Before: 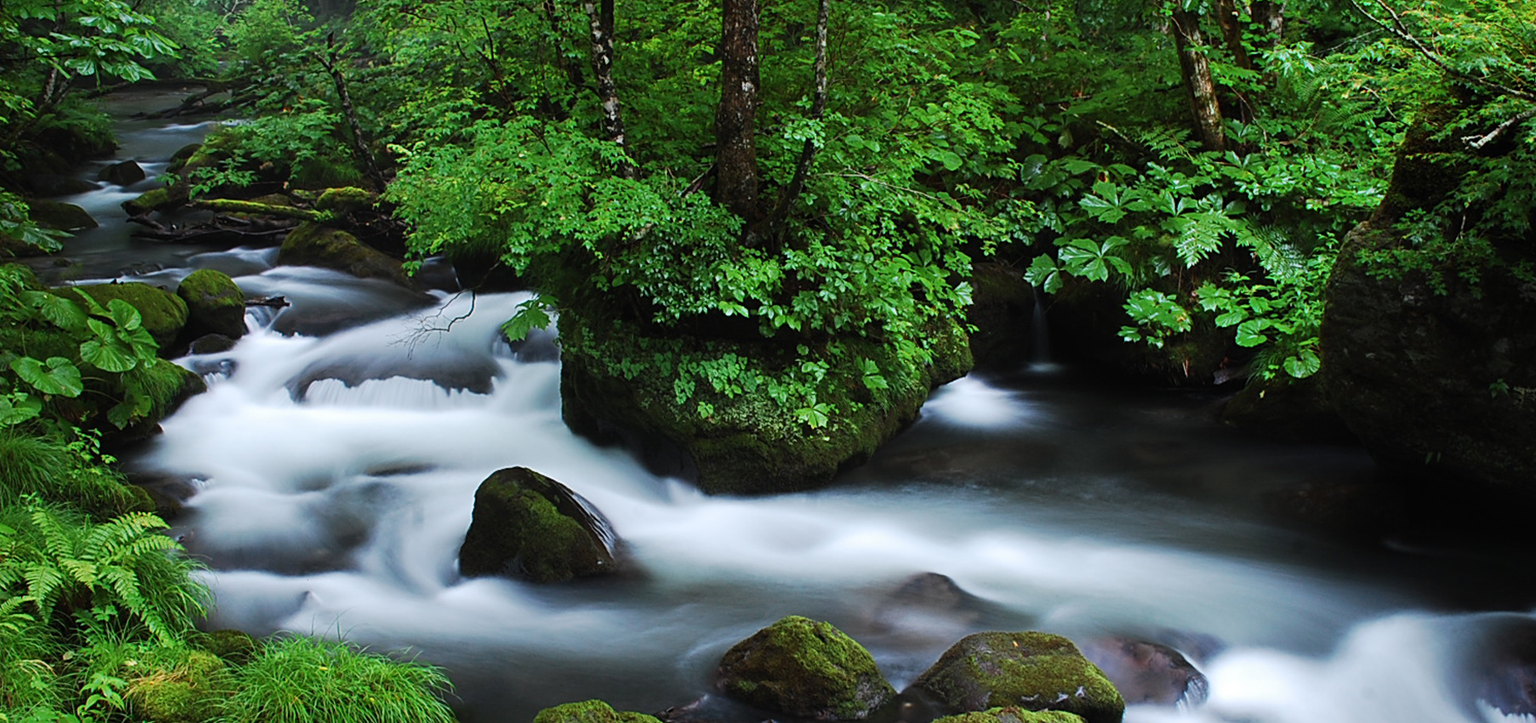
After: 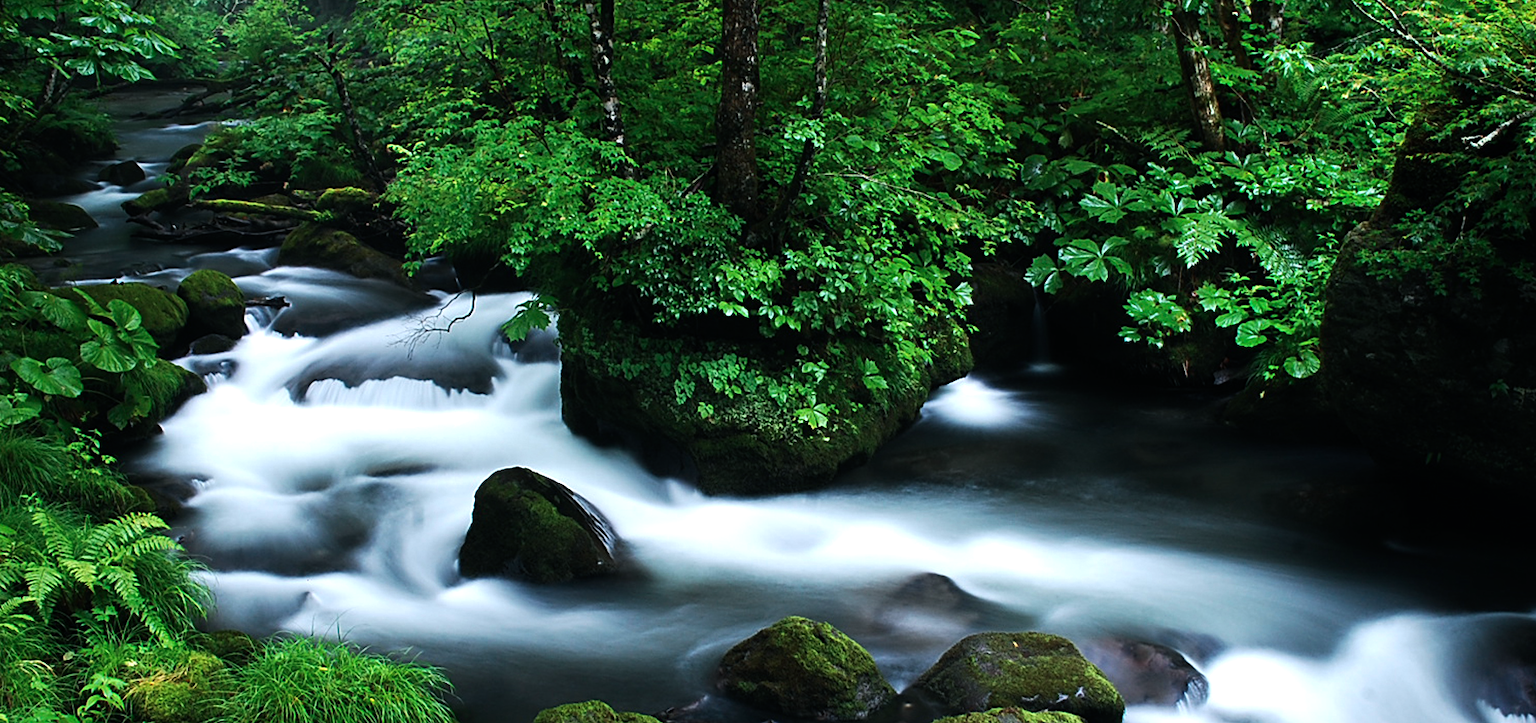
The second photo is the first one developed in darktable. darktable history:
color balance rgb: power › luminance -7.917%, power › chroma 1.079%, power › hue 216.9°, perceptual saturation grading › global saturation 0.15%, perceptual brilliance grading › global brilliance 15.341%, perceptual brilliance grading › shadows -34.329%, global vibrance 9.717%
